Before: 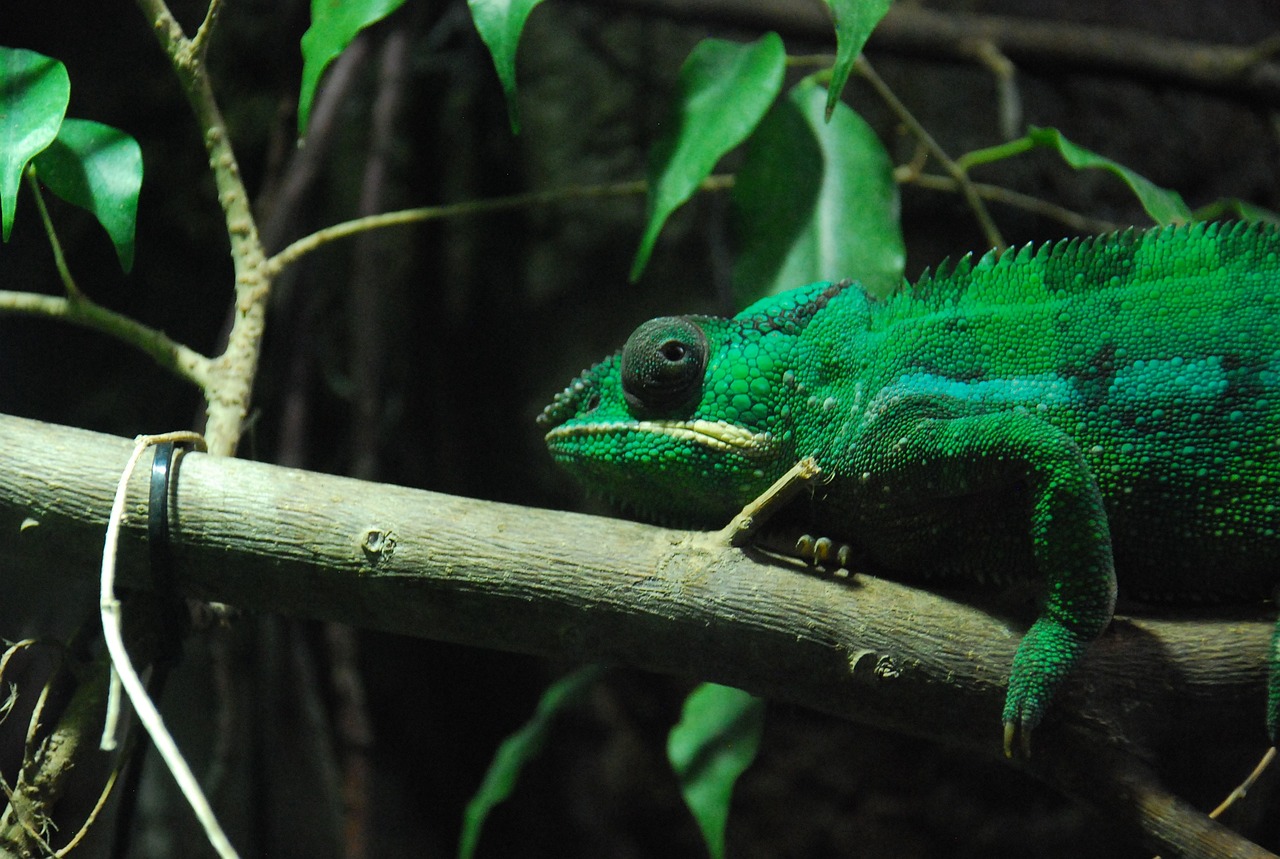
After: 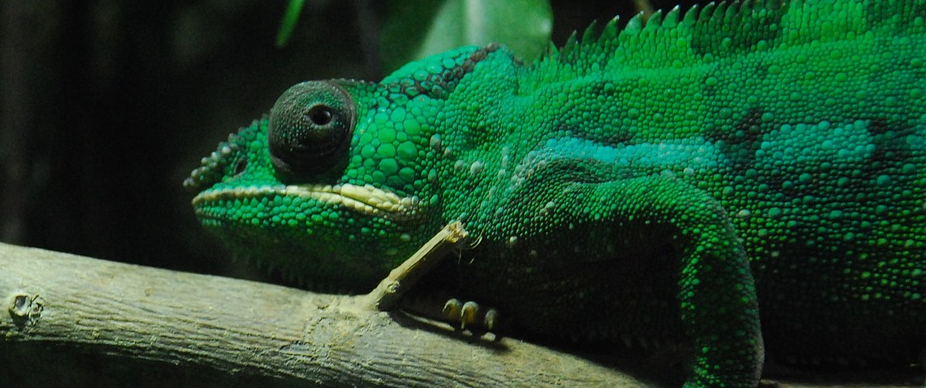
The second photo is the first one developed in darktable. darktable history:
crop and rotate: left 27.592%, top 27.51%, bottom 27.284%
exposure: exposure -0.291 EV, compensate highlight preservation false
color calibration: illuminant same as pipeline (D50), adaptation XYZ, x 0.346, y 0.358, temperature 5014.92 K
